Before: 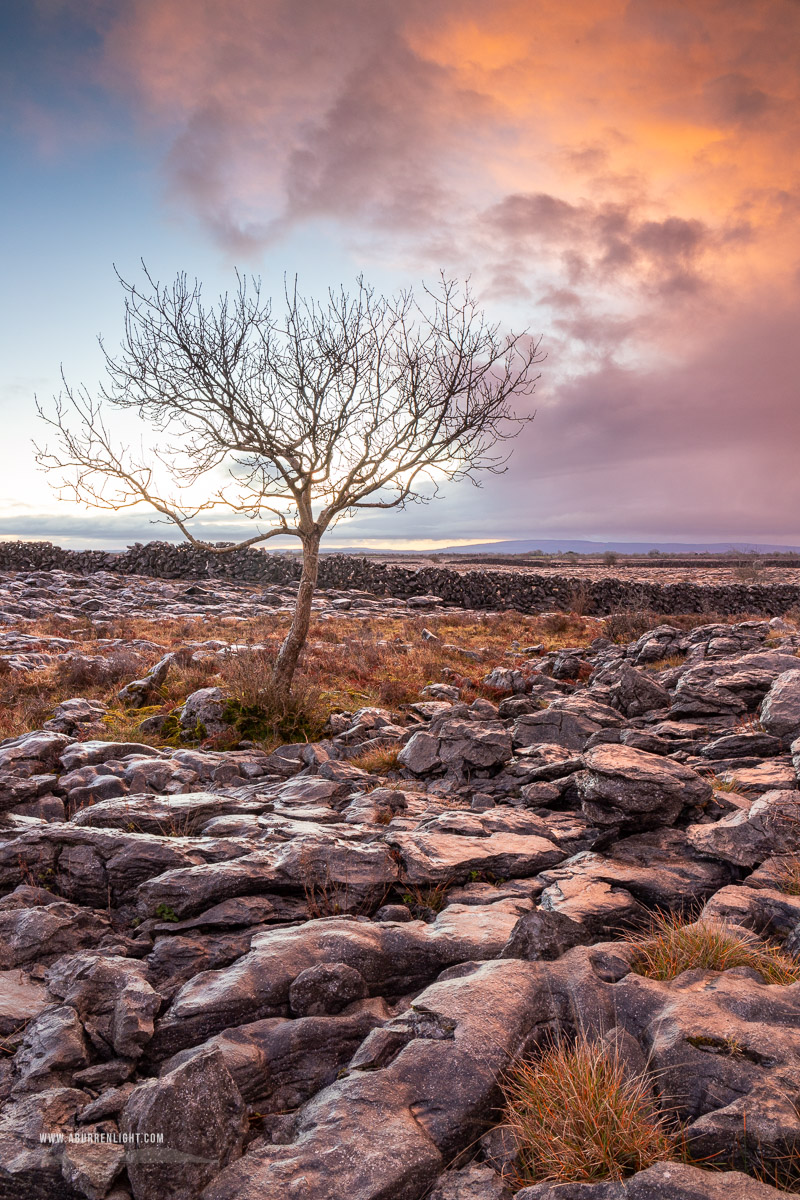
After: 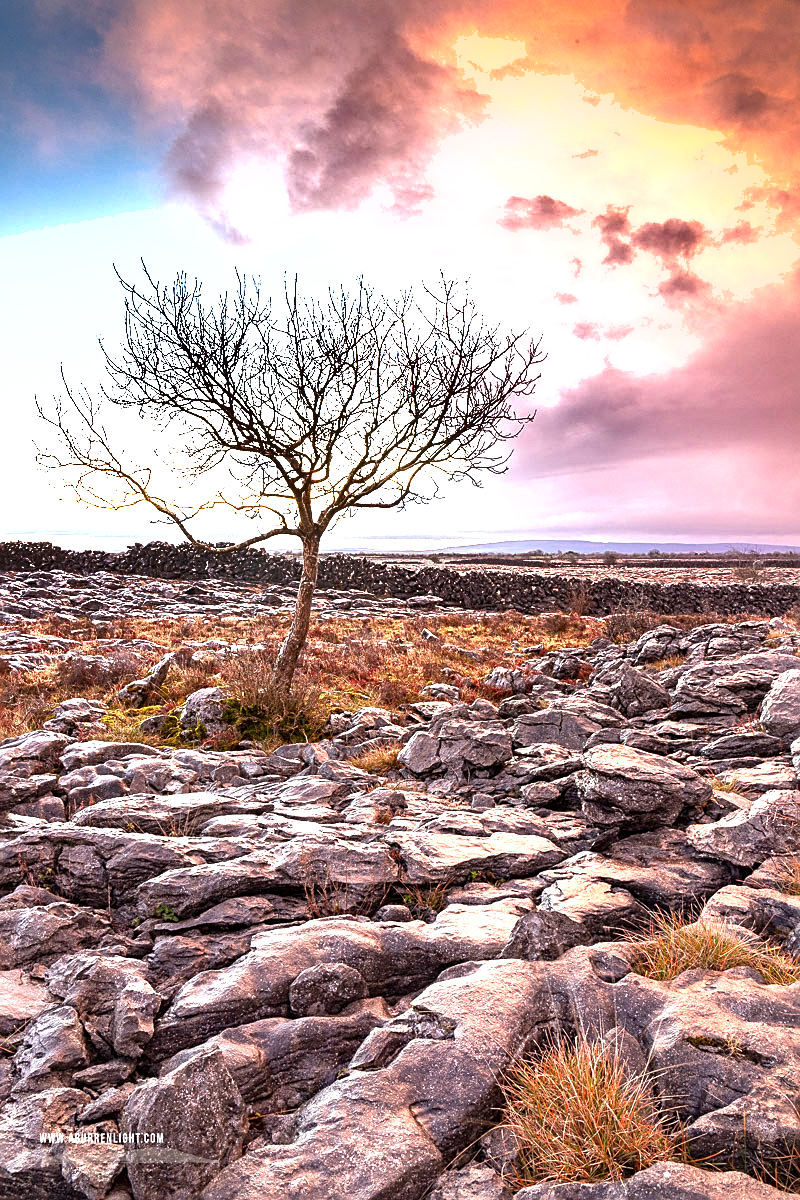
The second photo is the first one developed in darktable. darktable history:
sharpen: on, module defaults
shadows and highlights: radius 171.16, shadows 27, white point adjustment 3.13, highlights -67.95, soften with gaussian
exposure: black level correction 0.001, exposure 0.5 EV, compensate exposure bias true, compensate highlight preservation false
